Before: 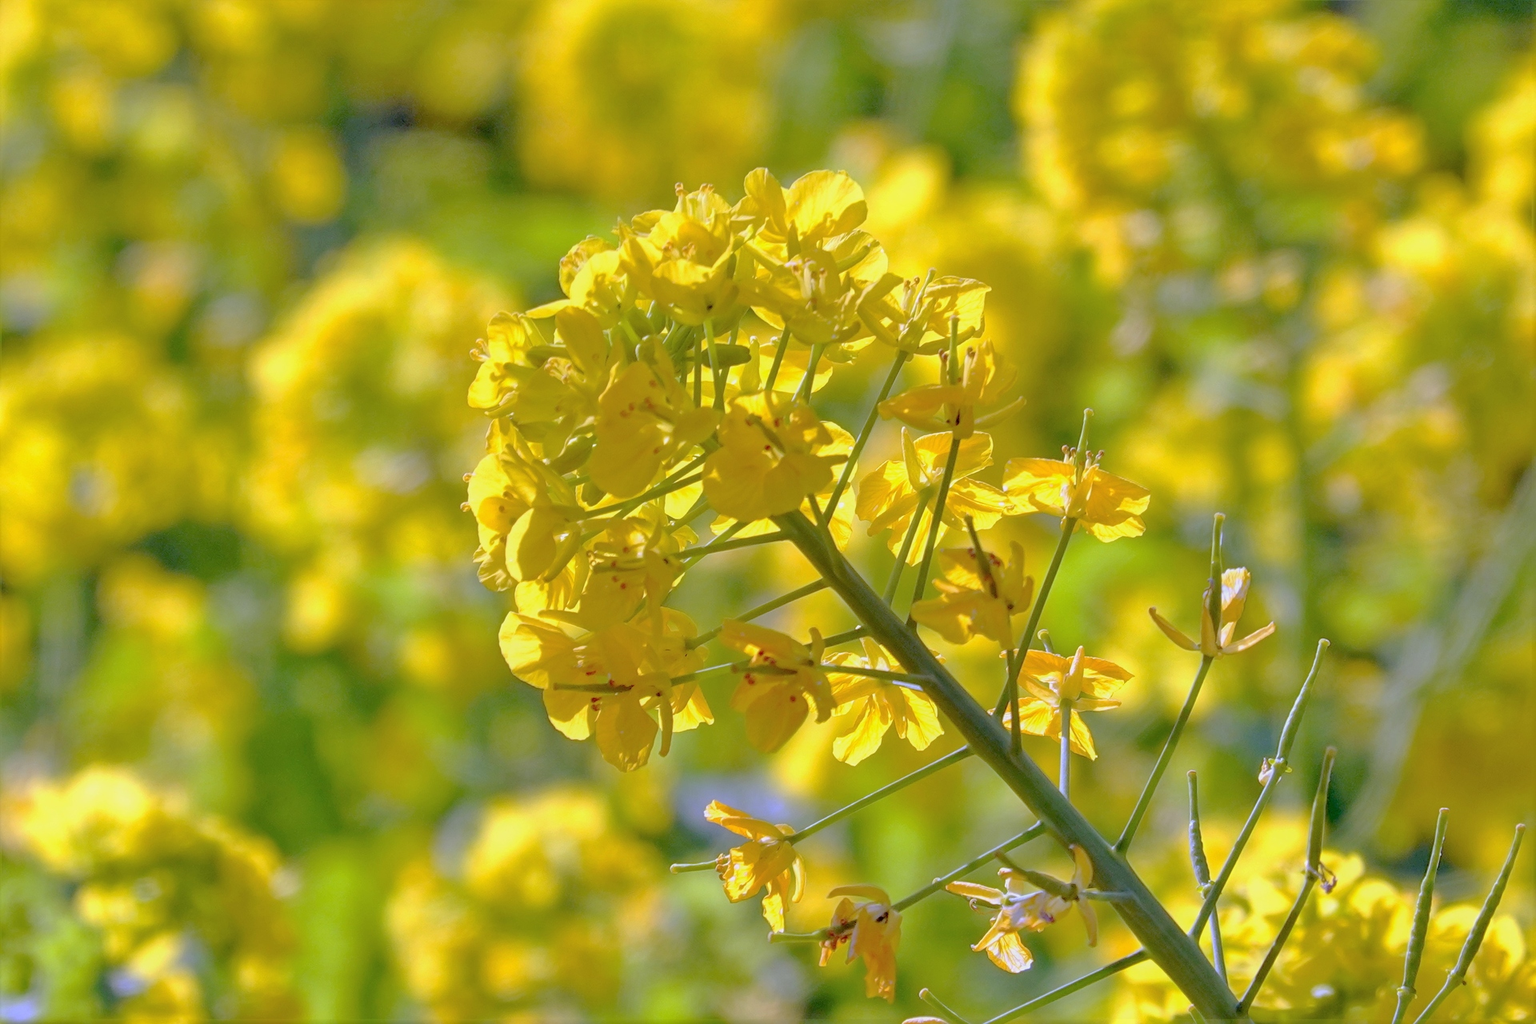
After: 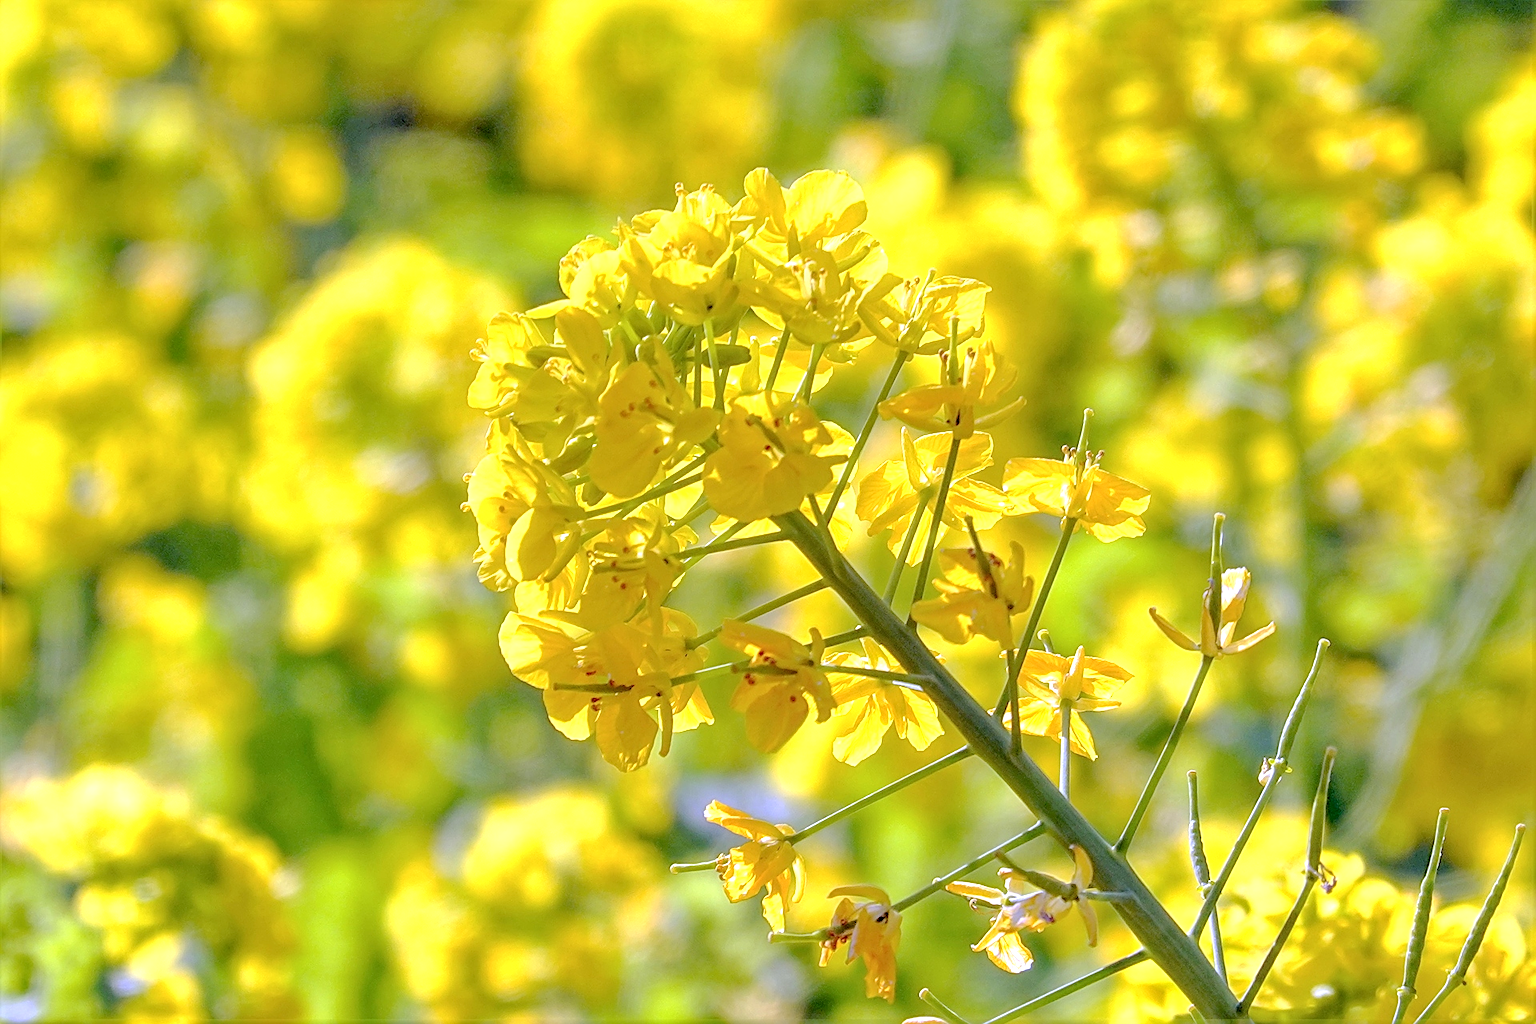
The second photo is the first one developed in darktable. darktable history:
sharpen: on, module defaults
tone equalizer: -8 EV -0.757 EV, -7 EV -0.677 EV, -6 EV -0.613 EV, -5 EV -0.364 EV, -3 EV 0.369 EV, -2 EV 0.6 EV, -1 EV 0.674 EV, +0 EV 0.75 EV, mask exposure compensation -0.496 EV
local contrast: on, module defaults
